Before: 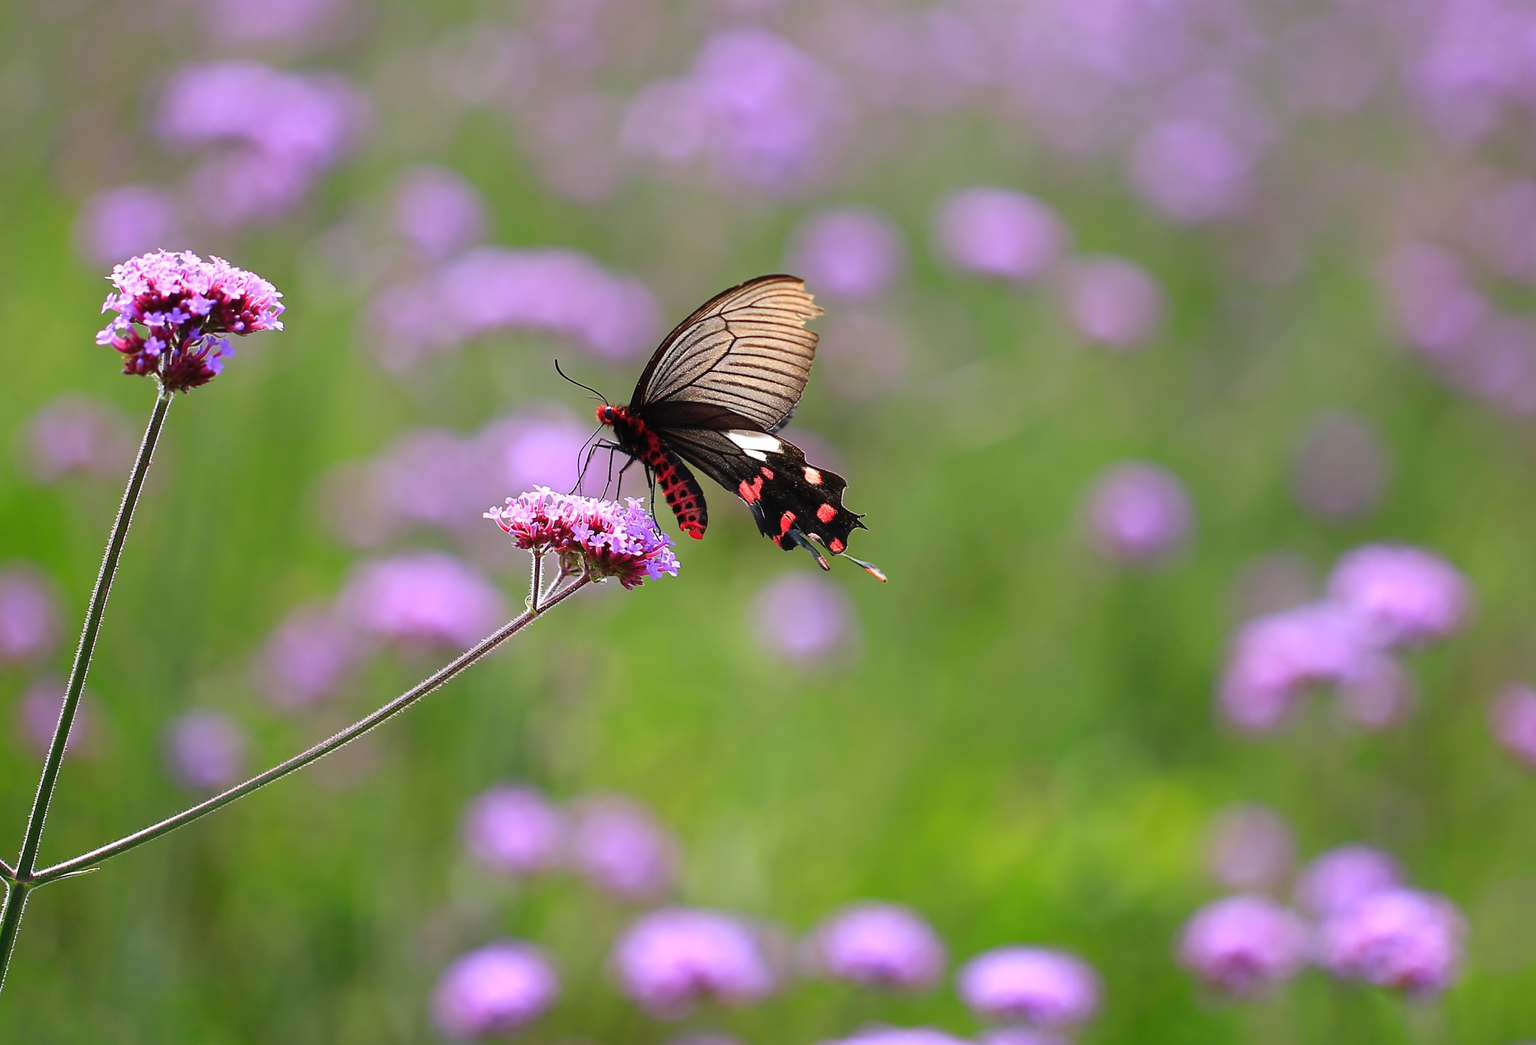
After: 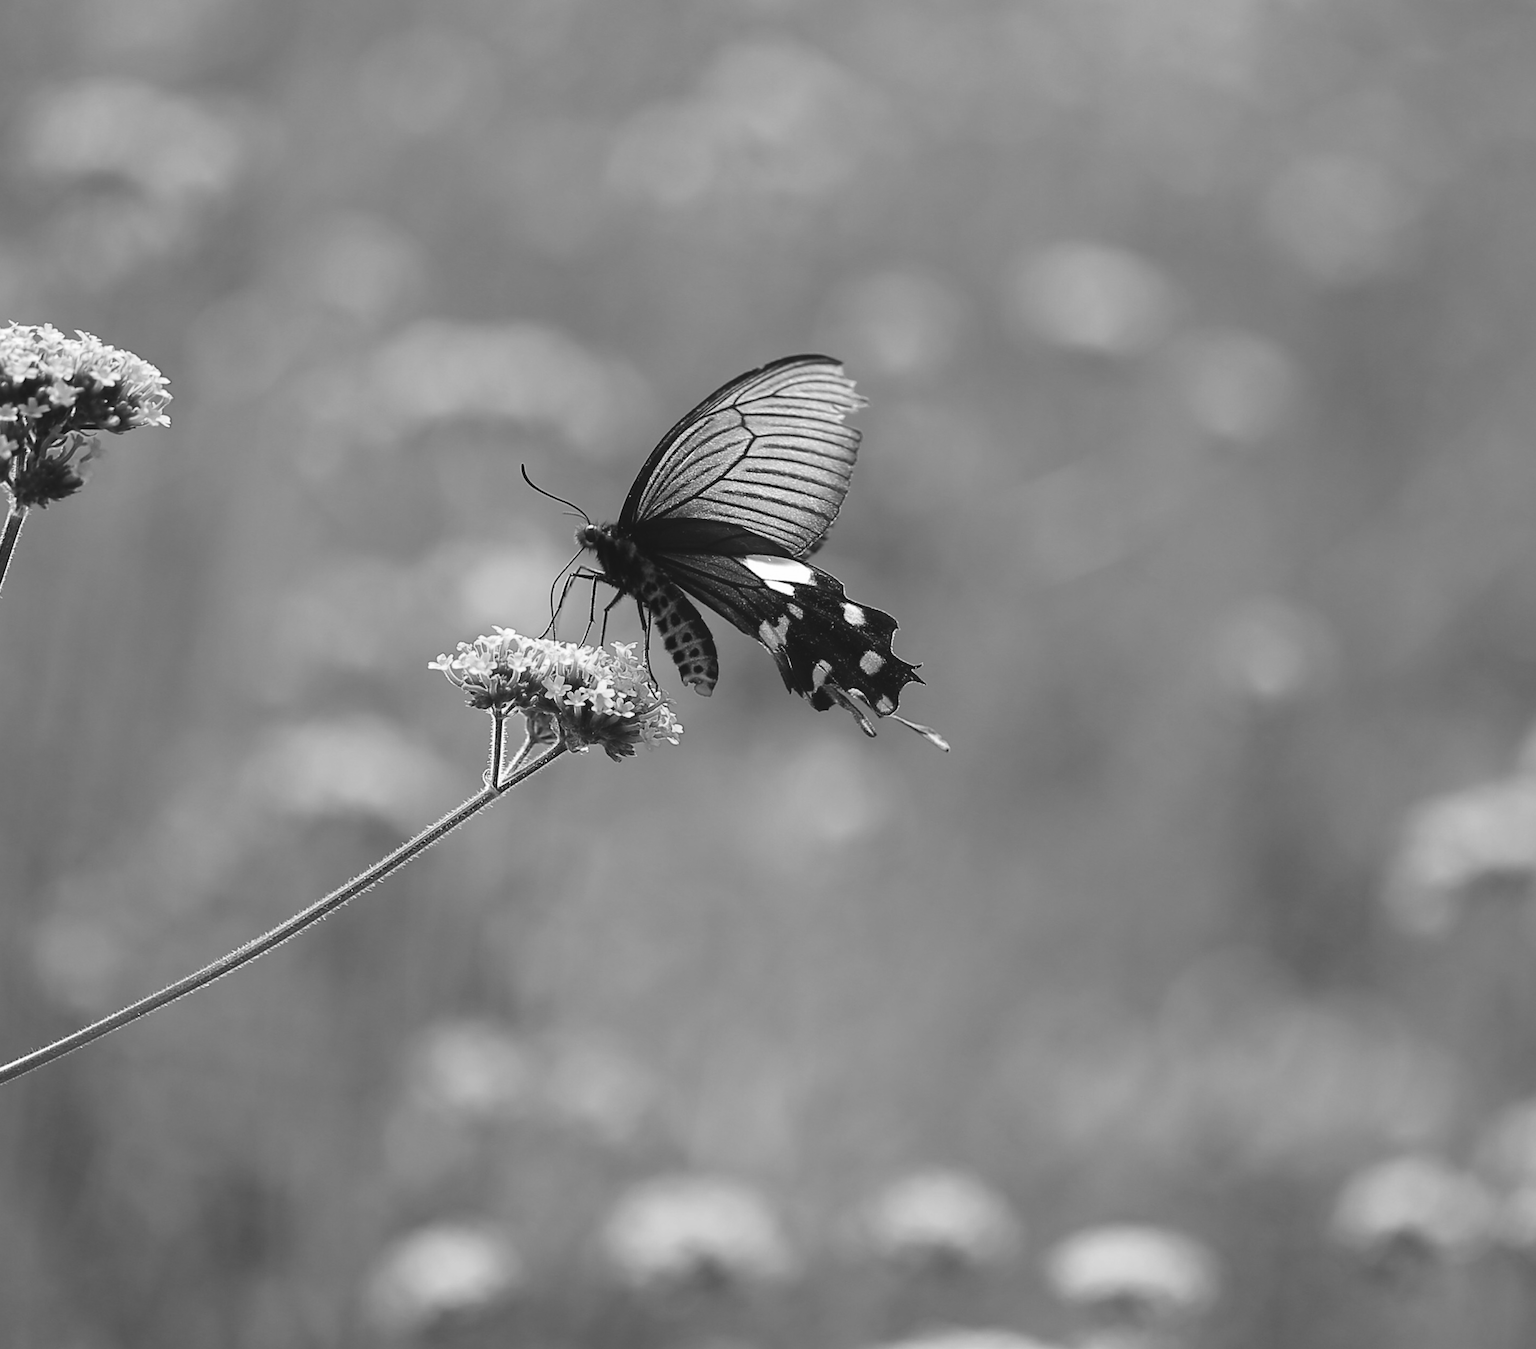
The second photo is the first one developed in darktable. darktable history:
crop: left 9.88%, right 12.664%
monochrome: a 1.94, b -0.638
color balance rgb: shadows lift › chroma 2%, shadows lift › hue 247.2°, power › chroma 0.3%, power › hue 25.2°, highlights gain › chroma 3%, highlights gain › hue 60°, global offset › luminance 0.75%, perceptual saturation grading › global saturation 20%, perceptual saturation grading › highlights -20%, perceptual saturation grading › shadows 30%, global vibrance 20%
